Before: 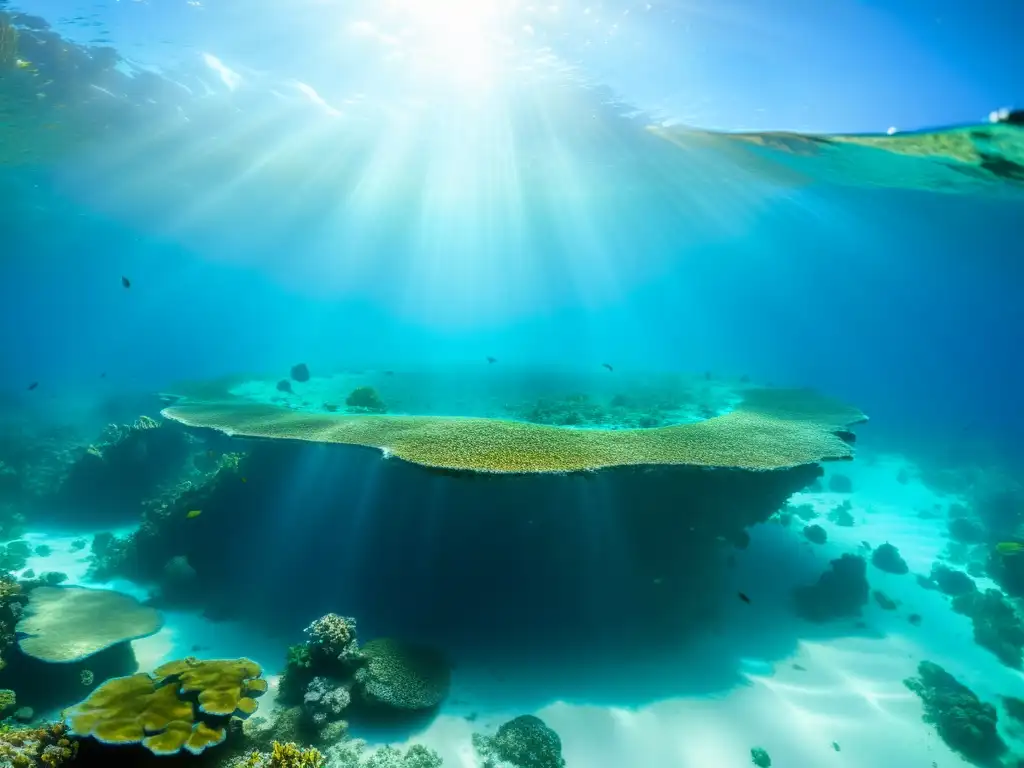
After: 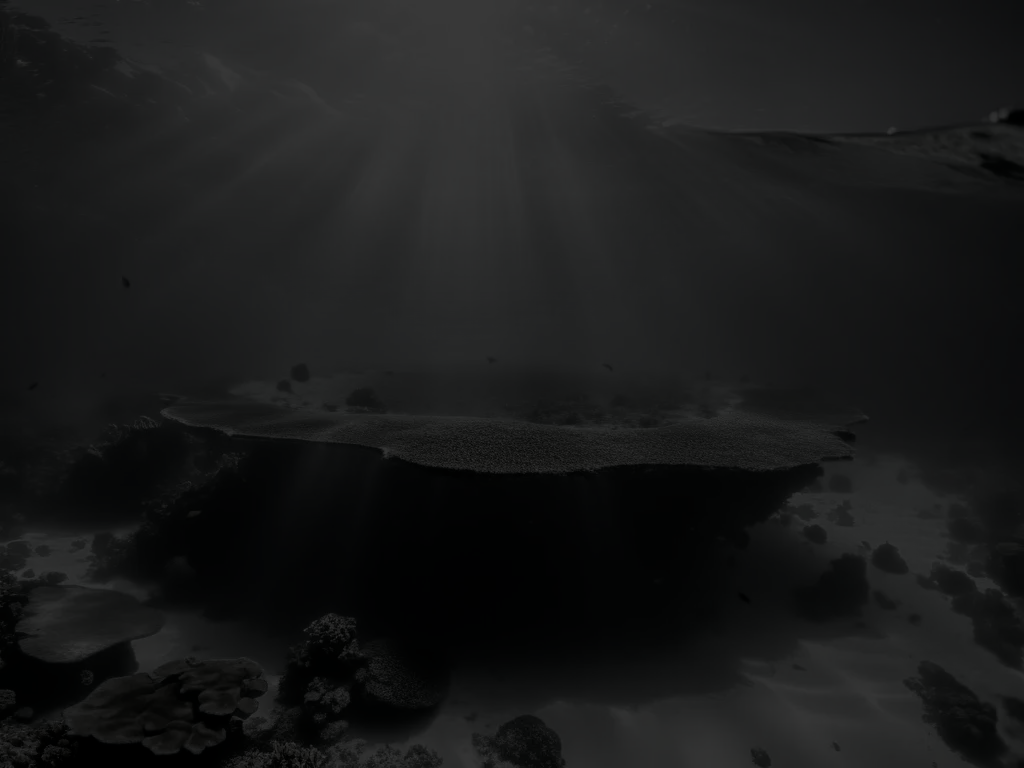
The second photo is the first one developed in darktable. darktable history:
color balance rgb: linear chroma grading › global chroma 0.769%, perceptual saturation grading › global saturation 29.691%, perceptual brilliance grading › global brilliance -48.279%, global vibrance 20%
contrast brightness saturation: contrast -0.035, brightness -0.591, saturation -0.986
